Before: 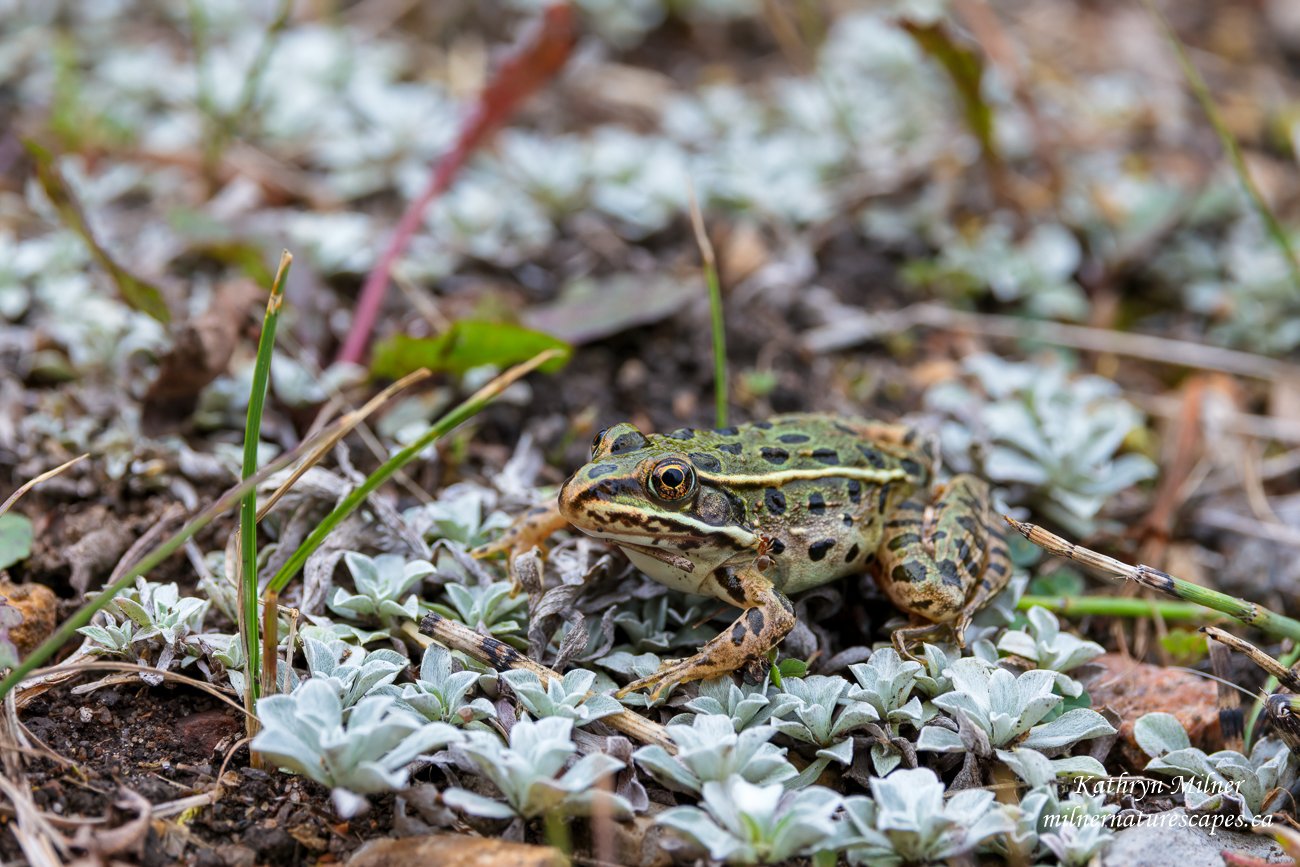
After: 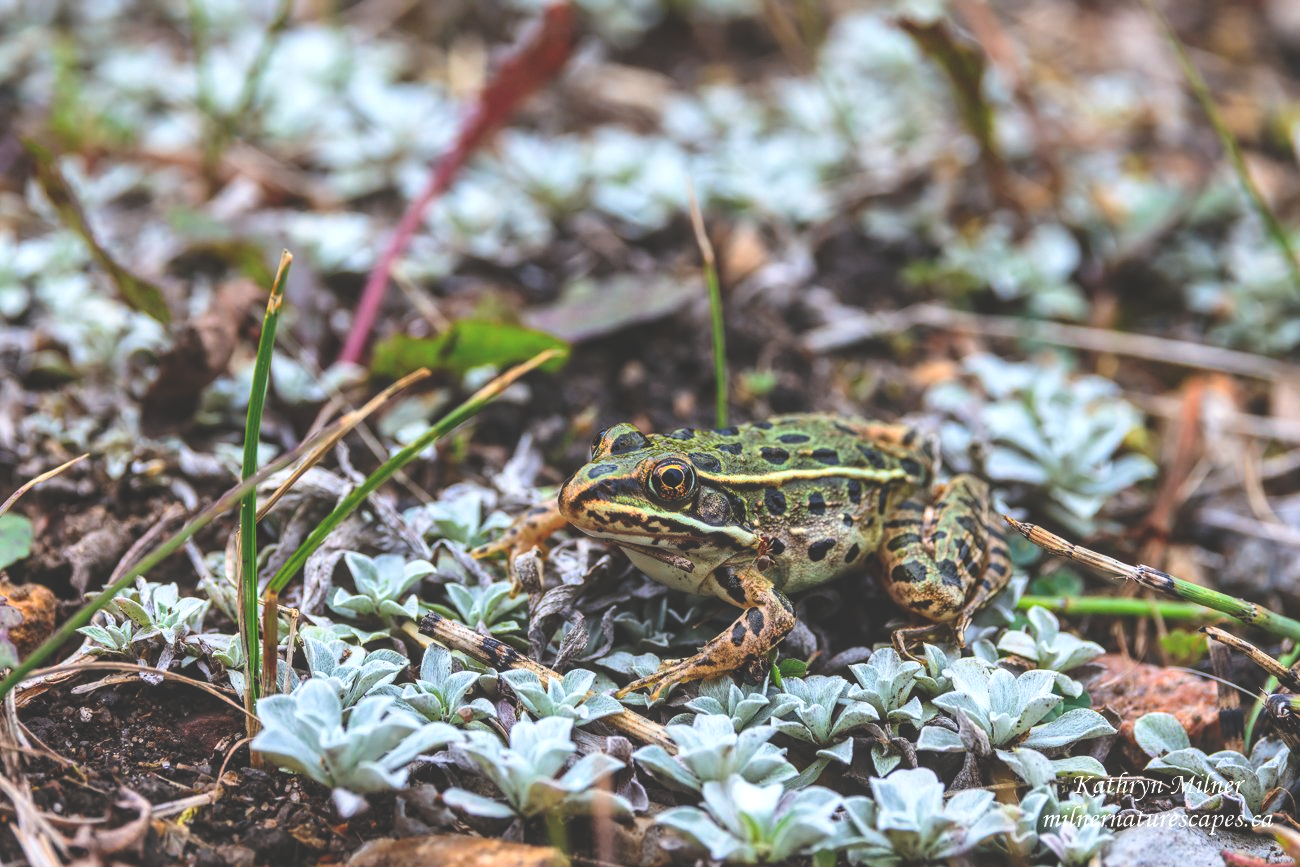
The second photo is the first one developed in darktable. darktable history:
local contrast: on, module defaults
rgb curve: curves: ch0 [(0, 0.186) (0.314, 0.284) (0.775, 0.708) (1, 1)], compensate middle gray true, preserve colors none
contrast brightness saturation: contrast 0.2, brightness 0.16, saturation 0.22
